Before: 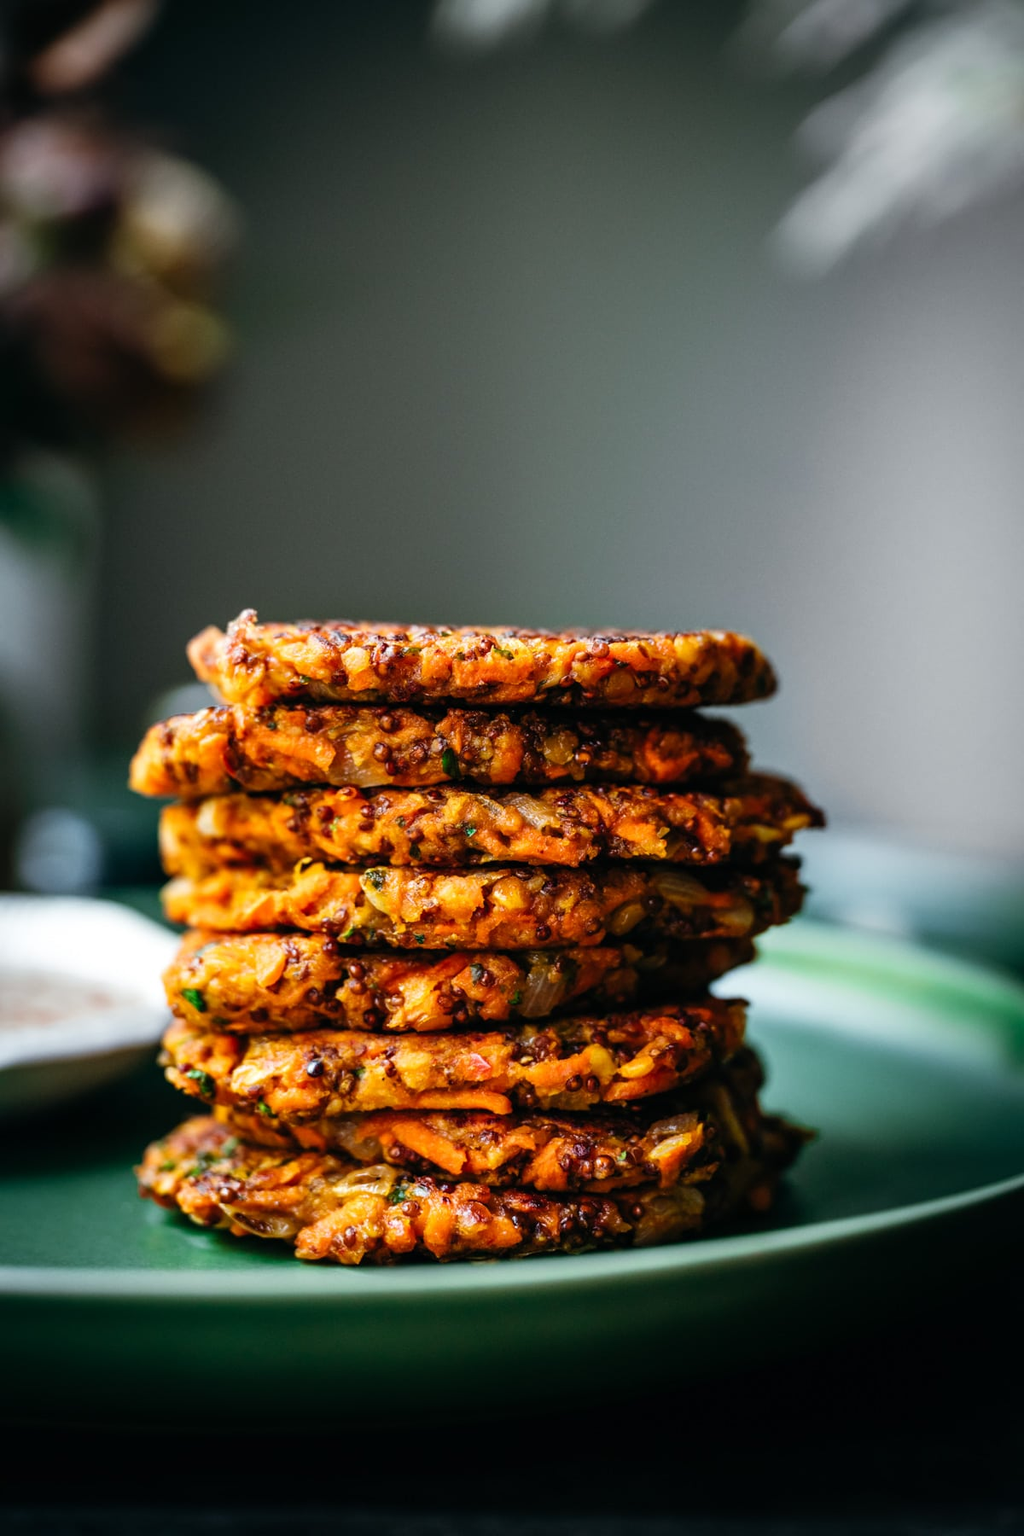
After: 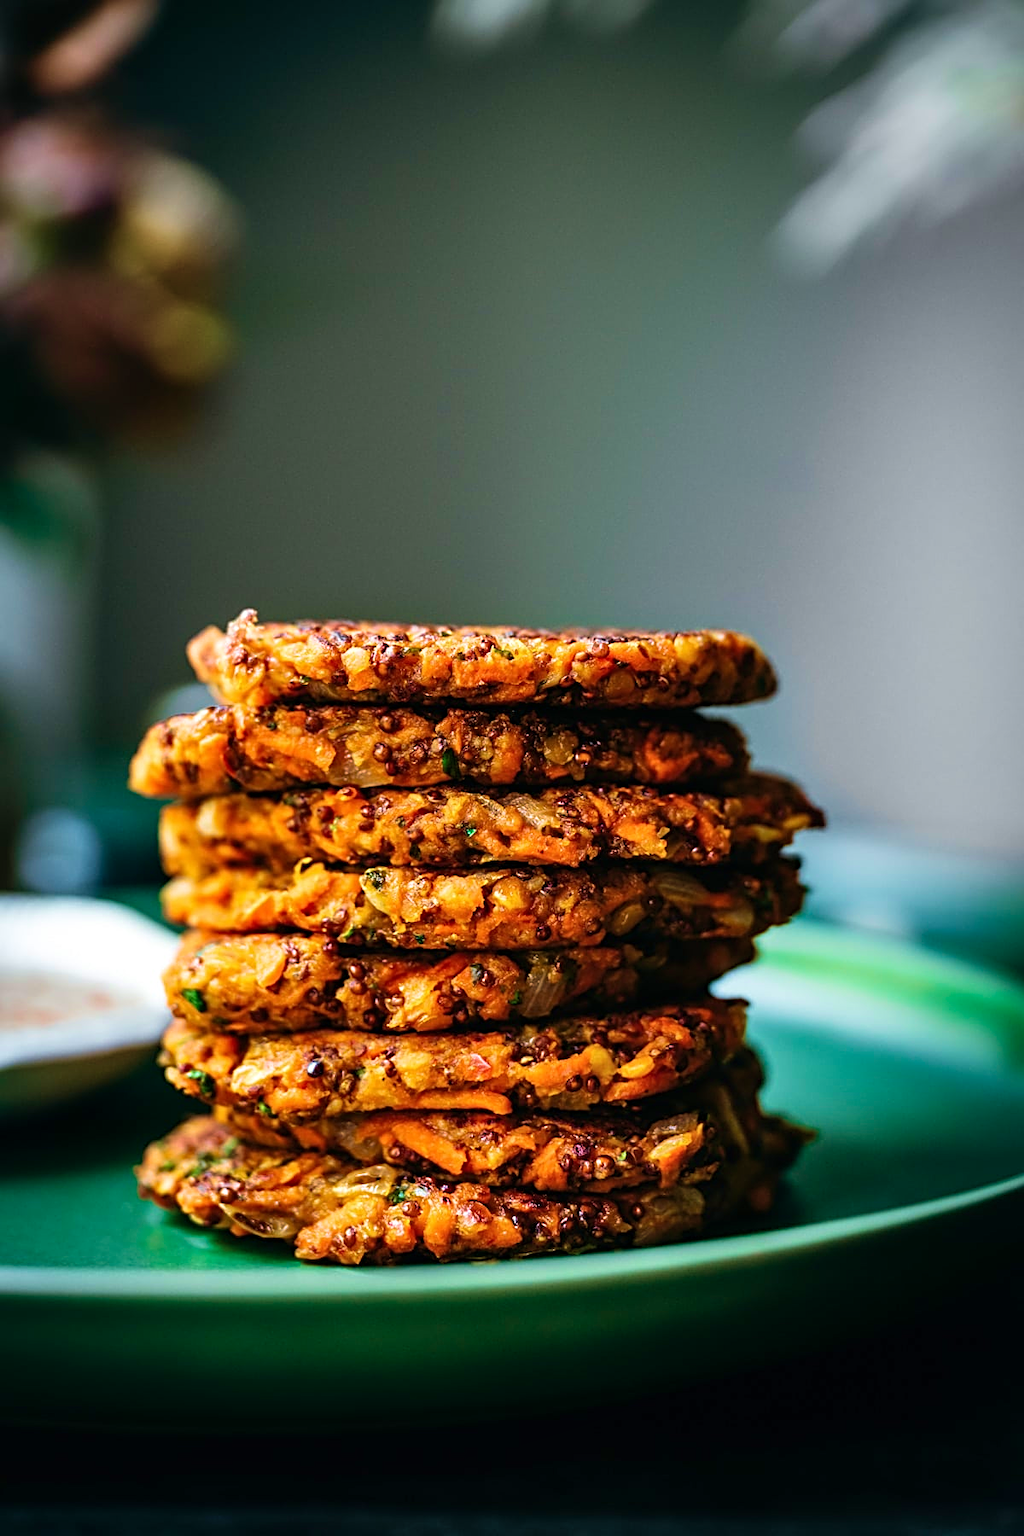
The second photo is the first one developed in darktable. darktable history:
sharpen: radius 2.772
velvia: strength 67.39%, mid-tones bias 0.97
shadows and highlights: shadows 29.28, highlights -28.94, low approximation 0.01, soften with gaussian
